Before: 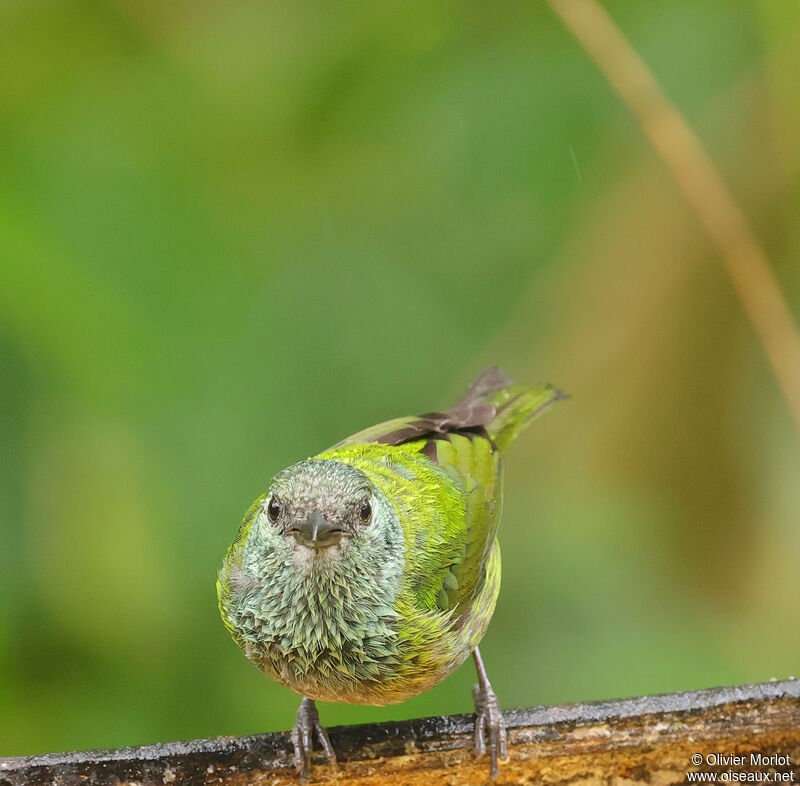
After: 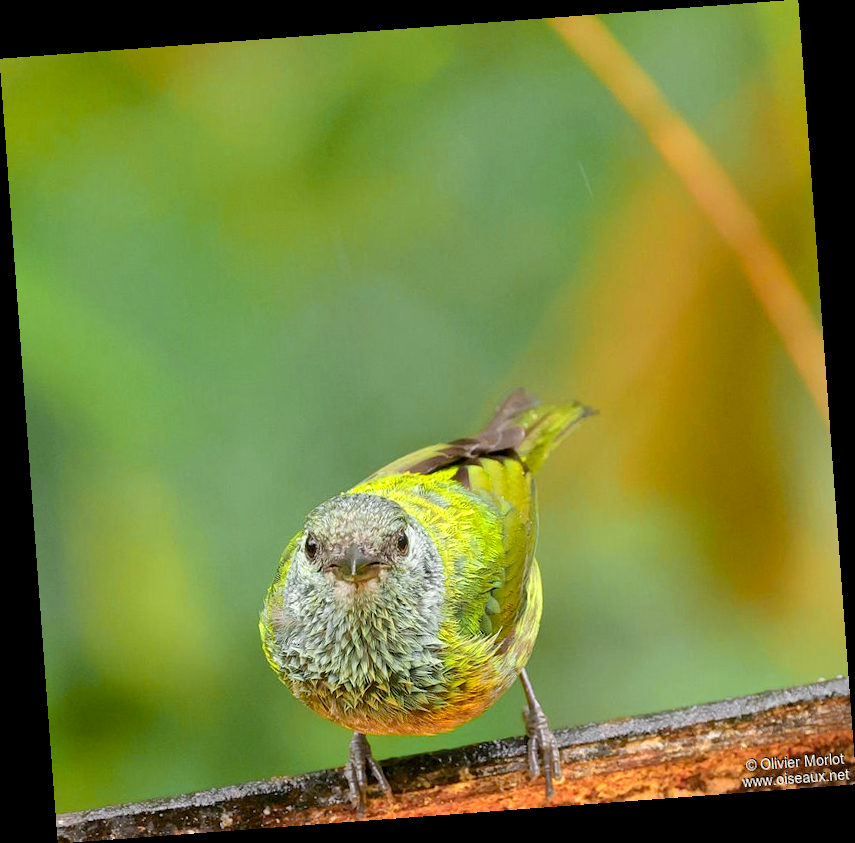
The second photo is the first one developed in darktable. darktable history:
rotate and perspective: rotation -4.25°, automatic cropping off
color zones: curves: ch0 [(0.257, 0.558) (0.75, 0.565)]; ch1 [(0.004, 0.857) (0.14, 0.416) (0.257, 0.695) (0.442, 0.032) (0.736, 0.266) (0.891, 0.741)]; ch2 [(0, 0.623) (0.112, 0.436) (0.271, 0.474) (0.516, 0.64) (0.743, 0.286)]
exposure: black level correction 0.011, compensate highlight preservation false
